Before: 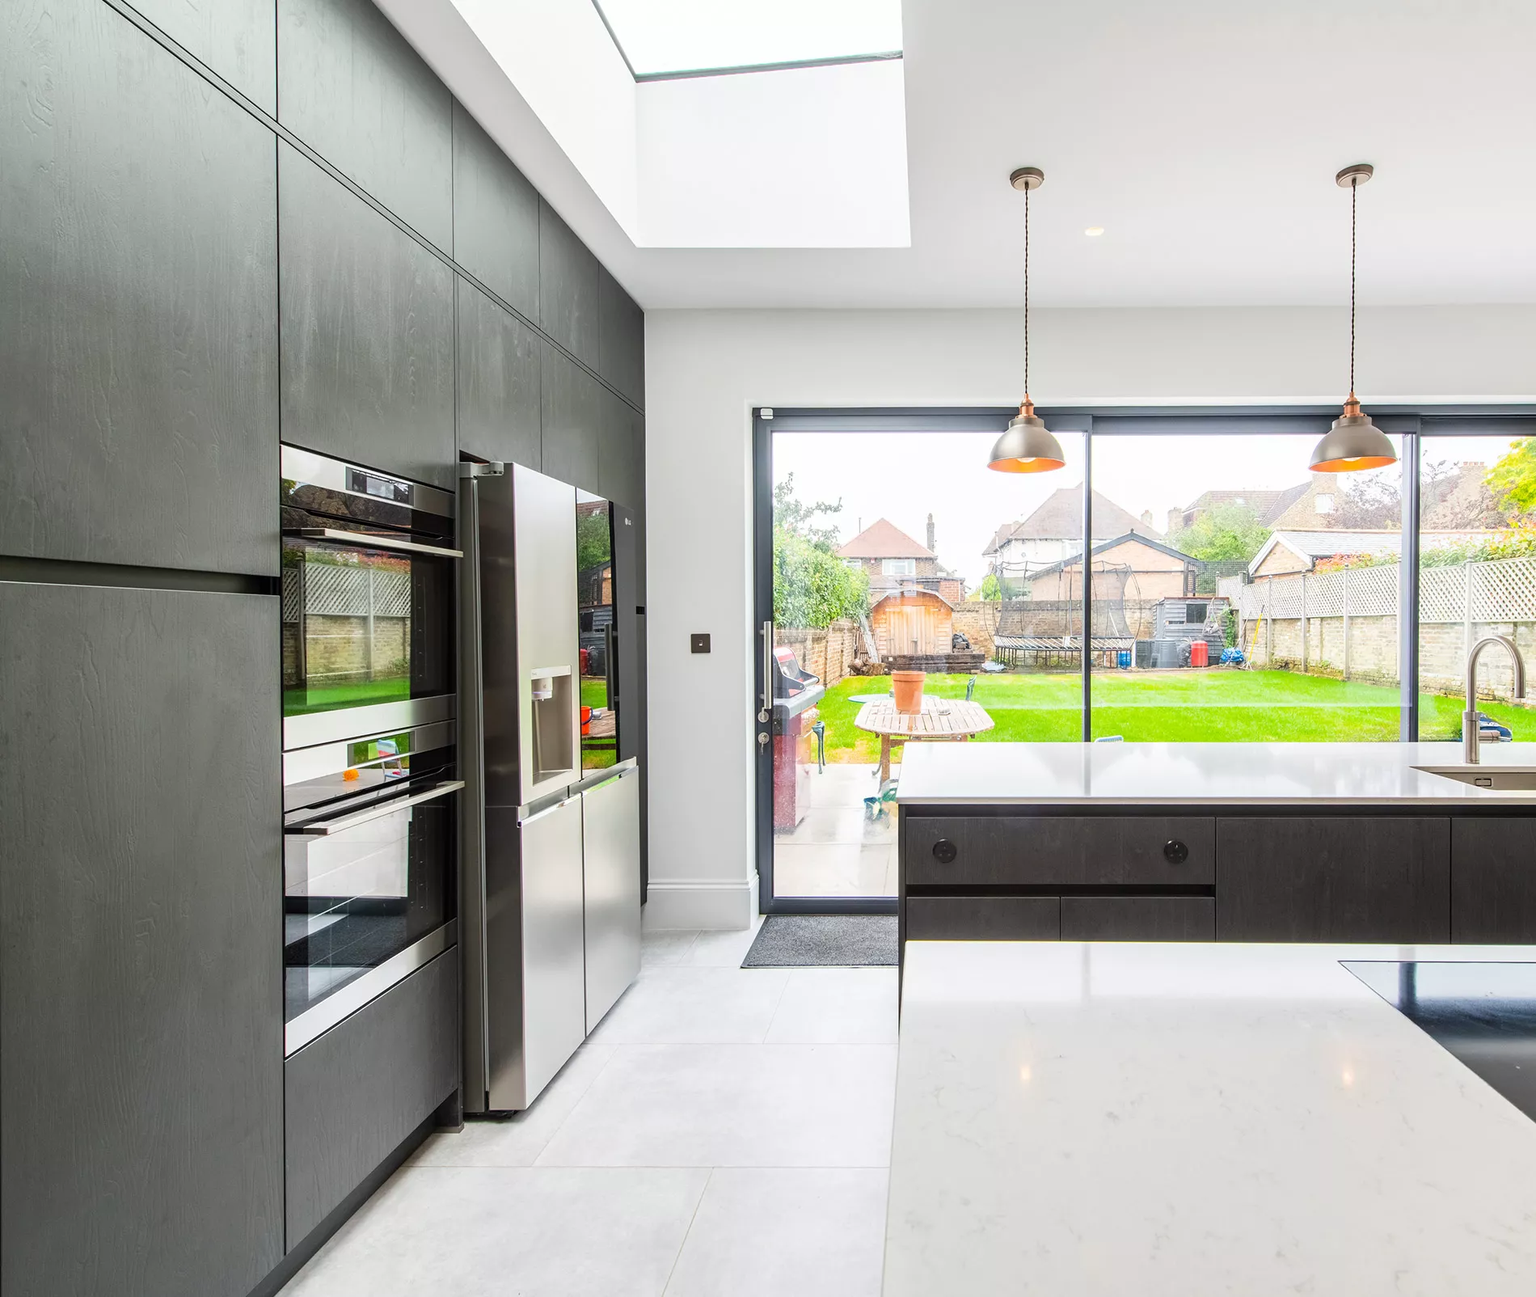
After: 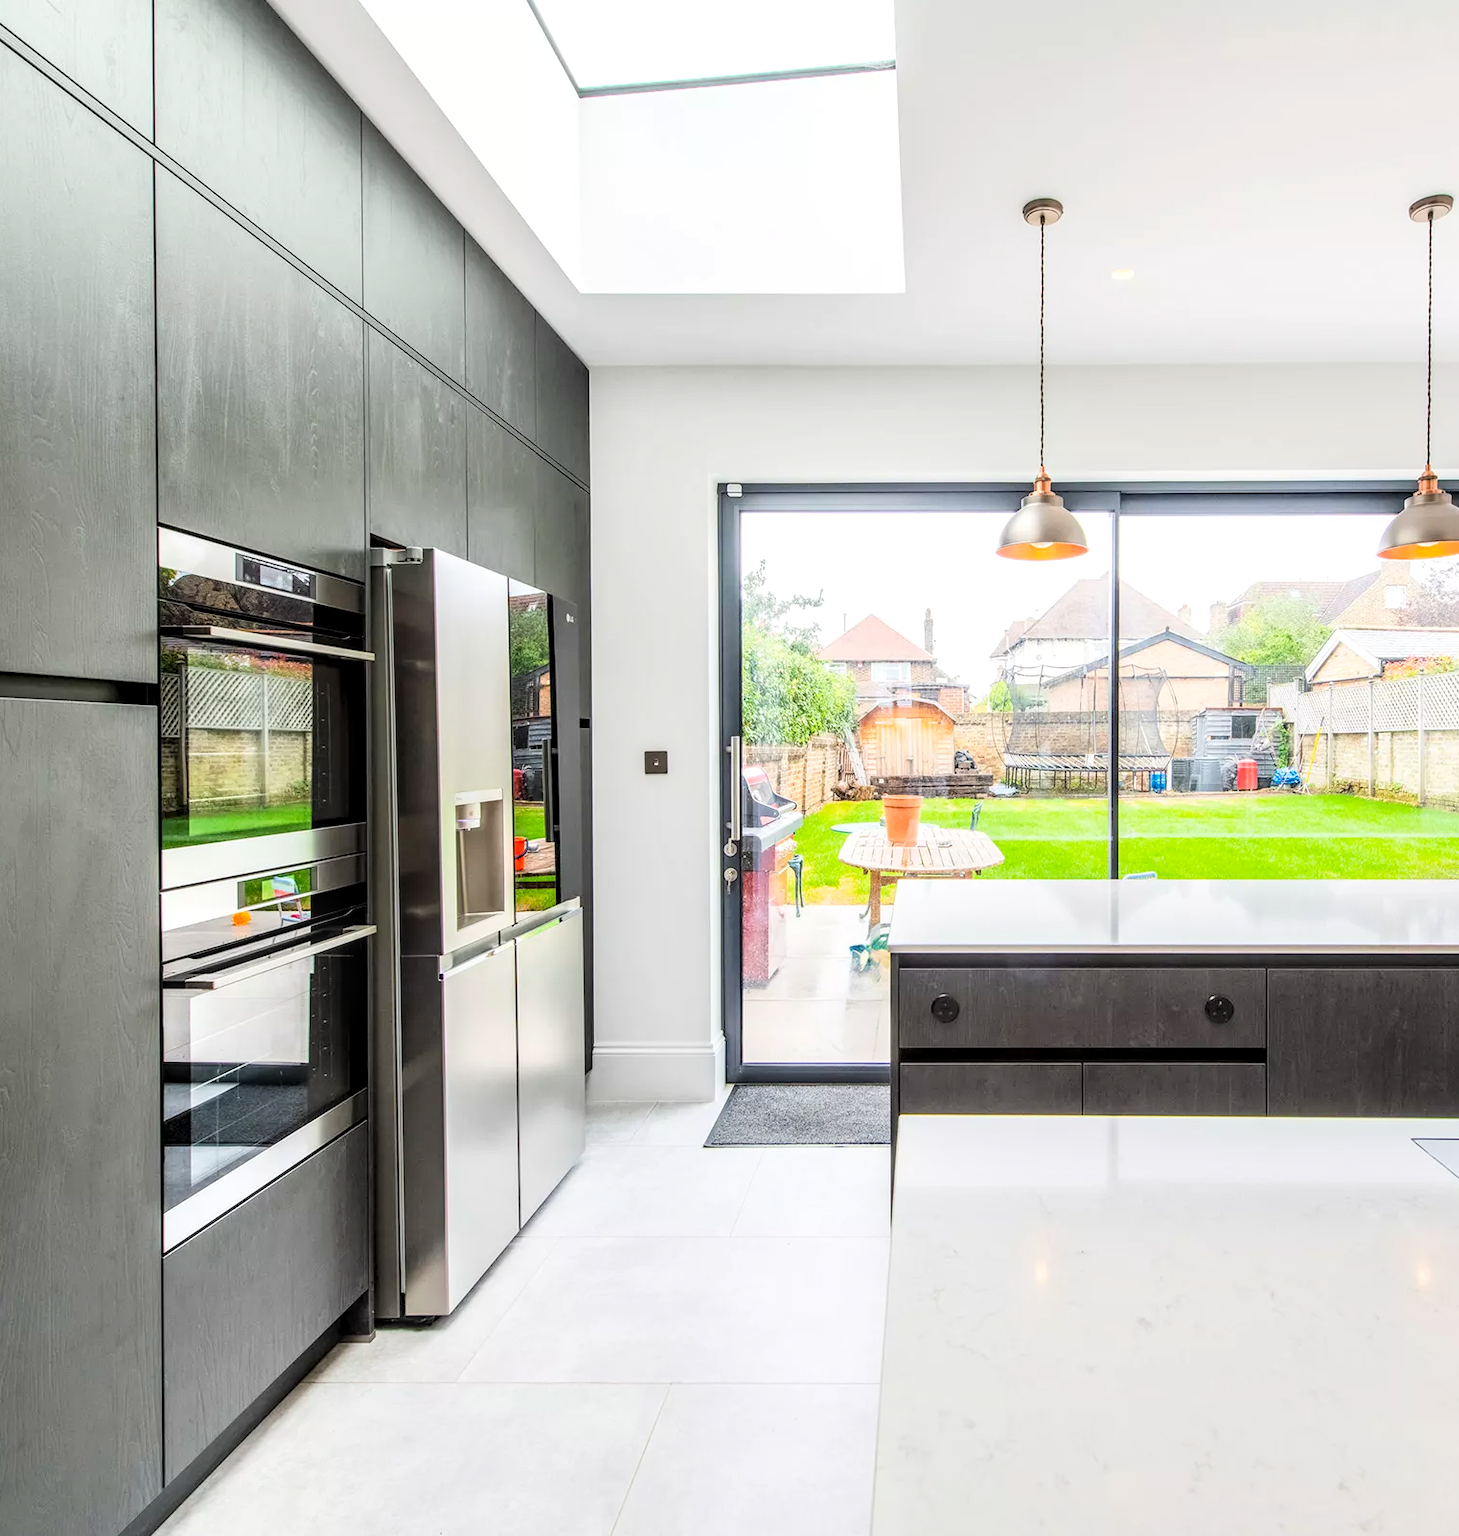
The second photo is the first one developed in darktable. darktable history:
local contrast: detail 130%
levels: levels [0.018, 0.493, 1]
tone curve: curves: ch0 [(0, 0) (0.004, 0.001) (0.133, 0.112) (0.325, 0.362) (0.832, 0.893) (1, 1)], color space Lab, linked channels, preserve colors none
crop and rotate: left 9.597%, right 10.195%
tone equalizer: on, module defaults
